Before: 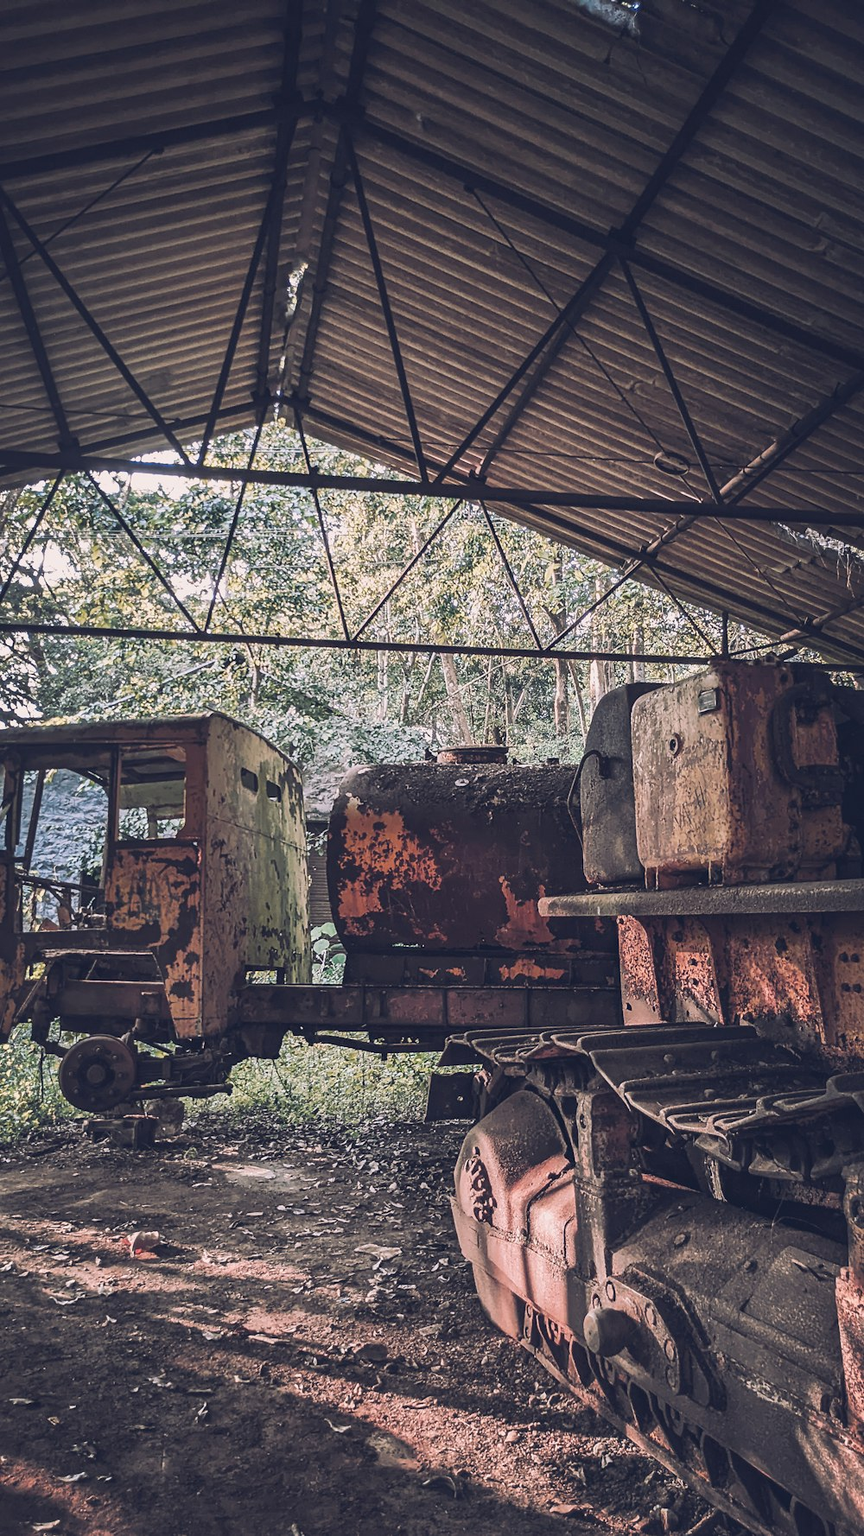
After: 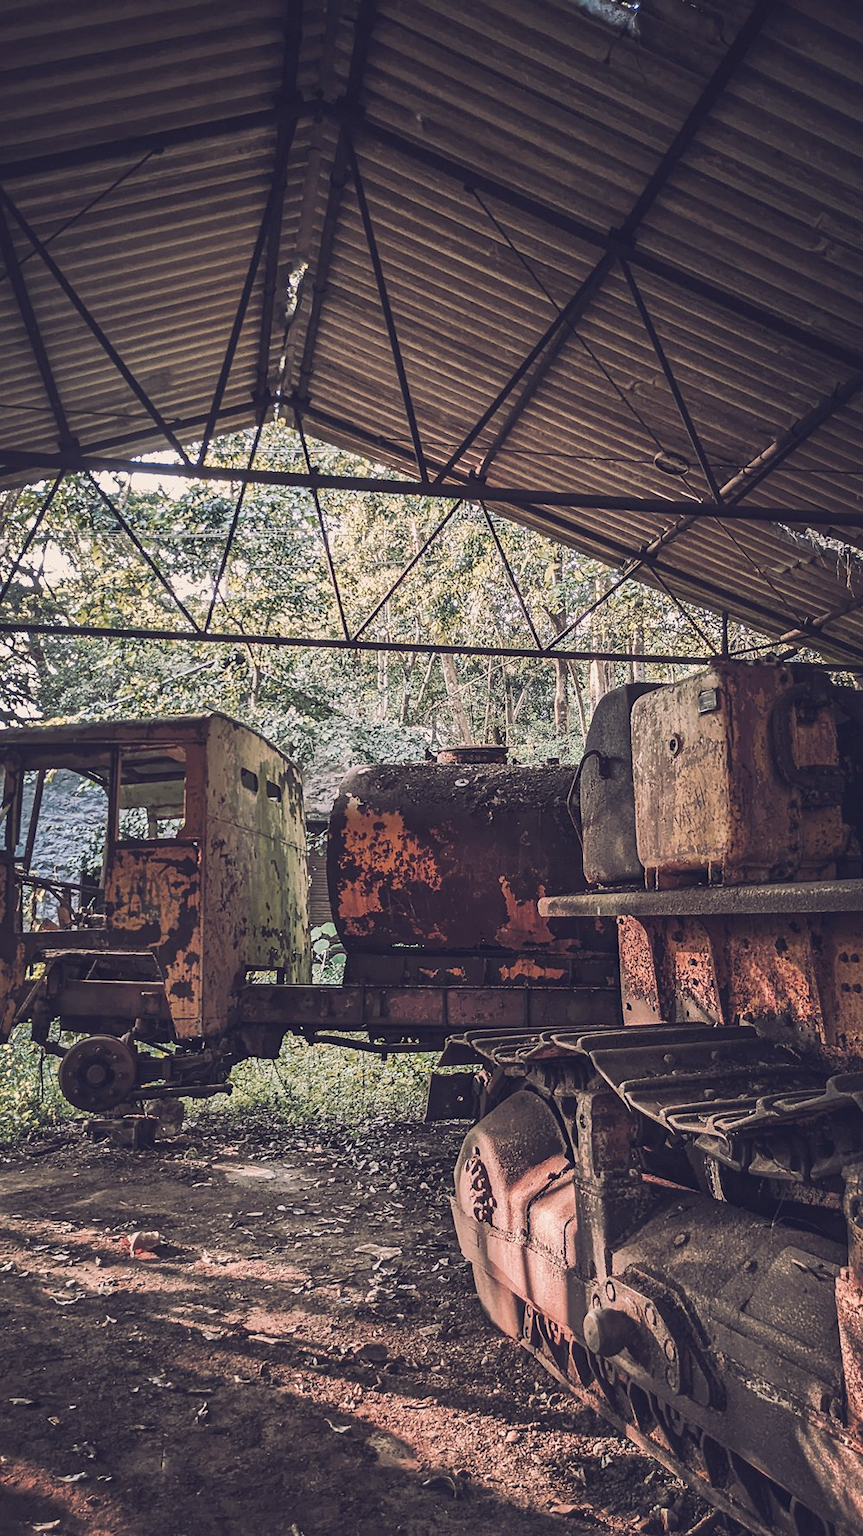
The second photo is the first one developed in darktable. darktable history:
color balance: on, module defaults
color correction: highlights a* -0.95, highlights b* 4.5, shadows a* 3.55
